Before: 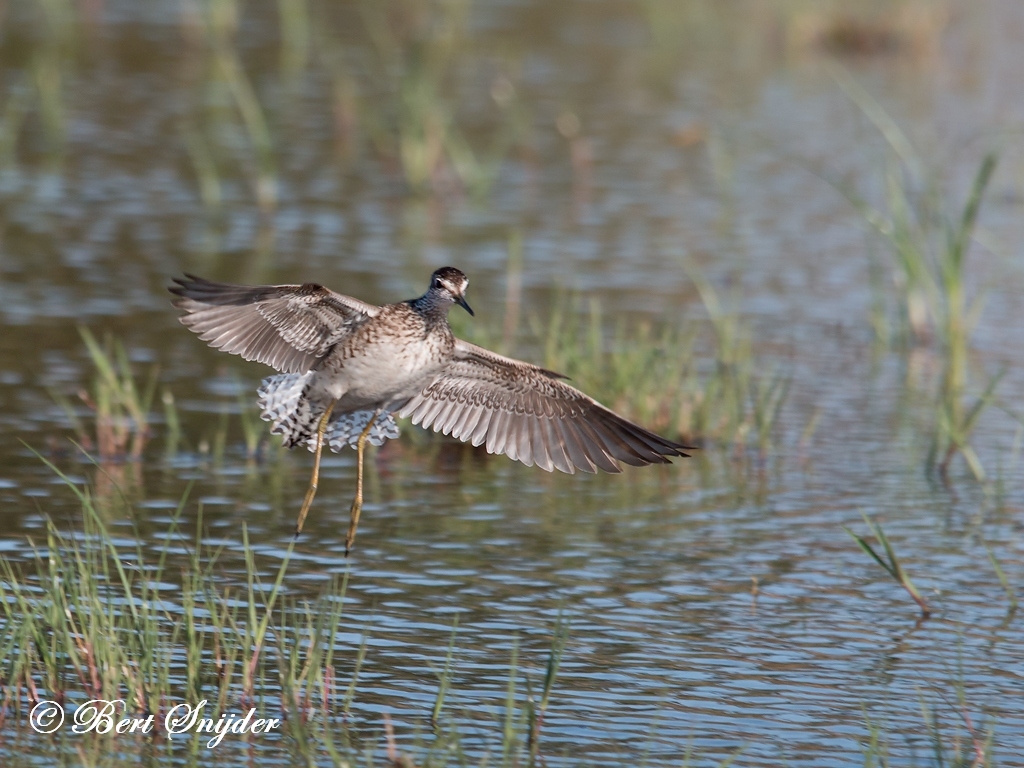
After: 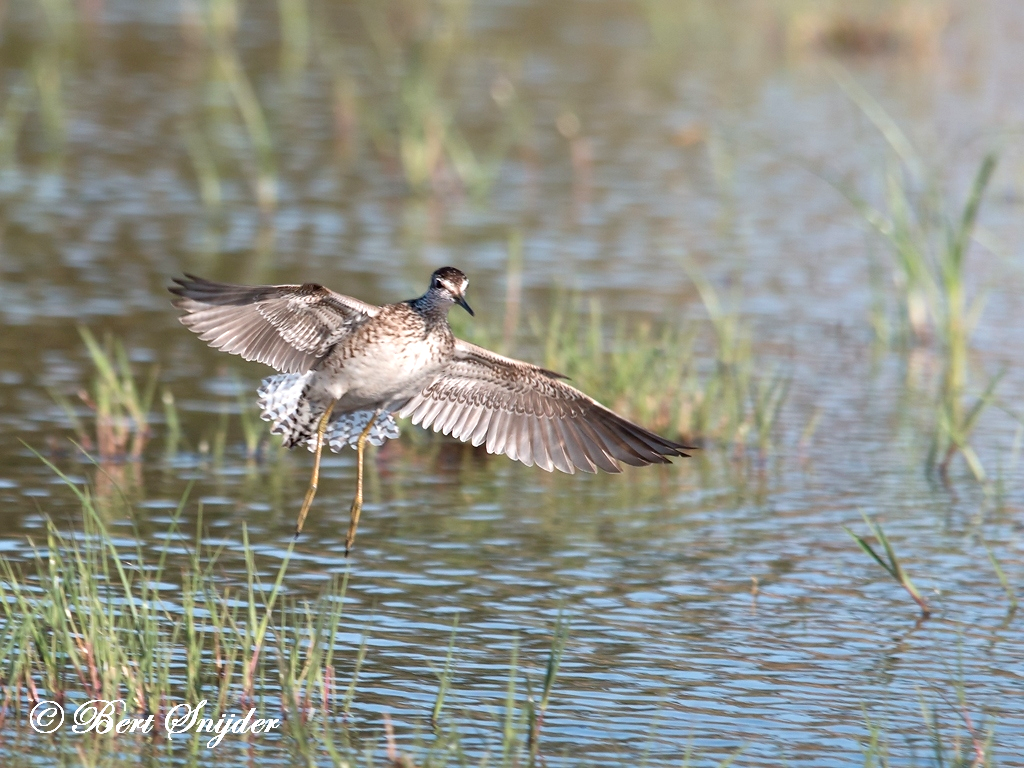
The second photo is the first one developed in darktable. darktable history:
exposure: exposure 0.647 EV, compensate highlight preservation false
color zones: curves: ch0 [(0, 0.5) (0.143, 0.5) (0.286, 0.5) (0.429, 0.5) (0.571, 0.5) (0.714, 0.476) (0.857, 0.5) (1, 0.5)]; ch2 [(0, 0.5) (0.143, 0.5) (0.286, 0.5) (0.429, 0.5) (0.571, 0.5) (0.714, 0.487) (0.857, 0.5) (1, 0.5)]
